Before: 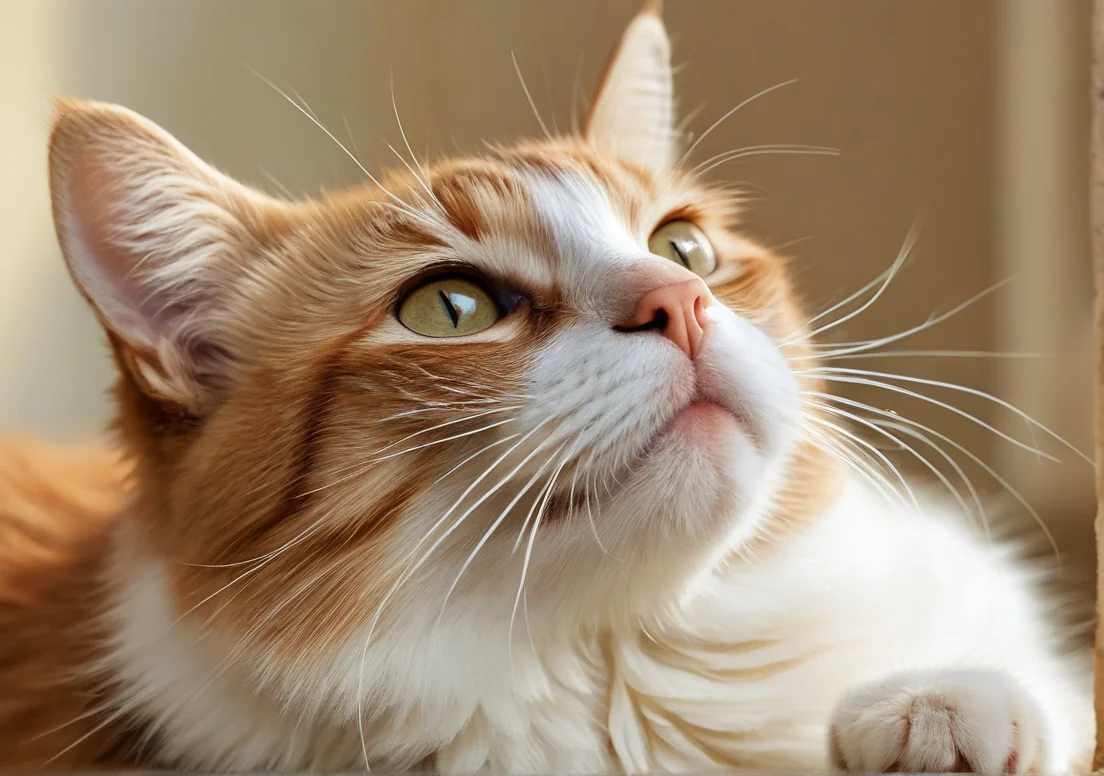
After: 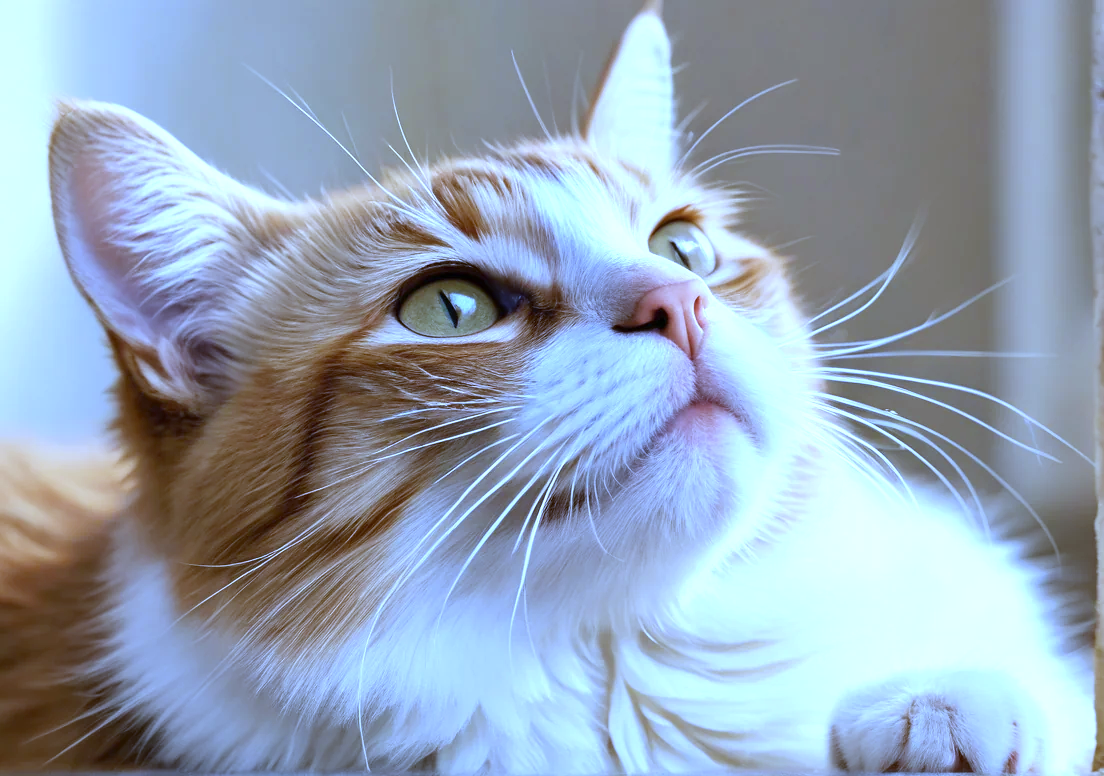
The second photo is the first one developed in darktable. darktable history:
exposure: exposure 0.6 EV, compensate highlight preservation false
white balance: red 0.766, blue 1.537
